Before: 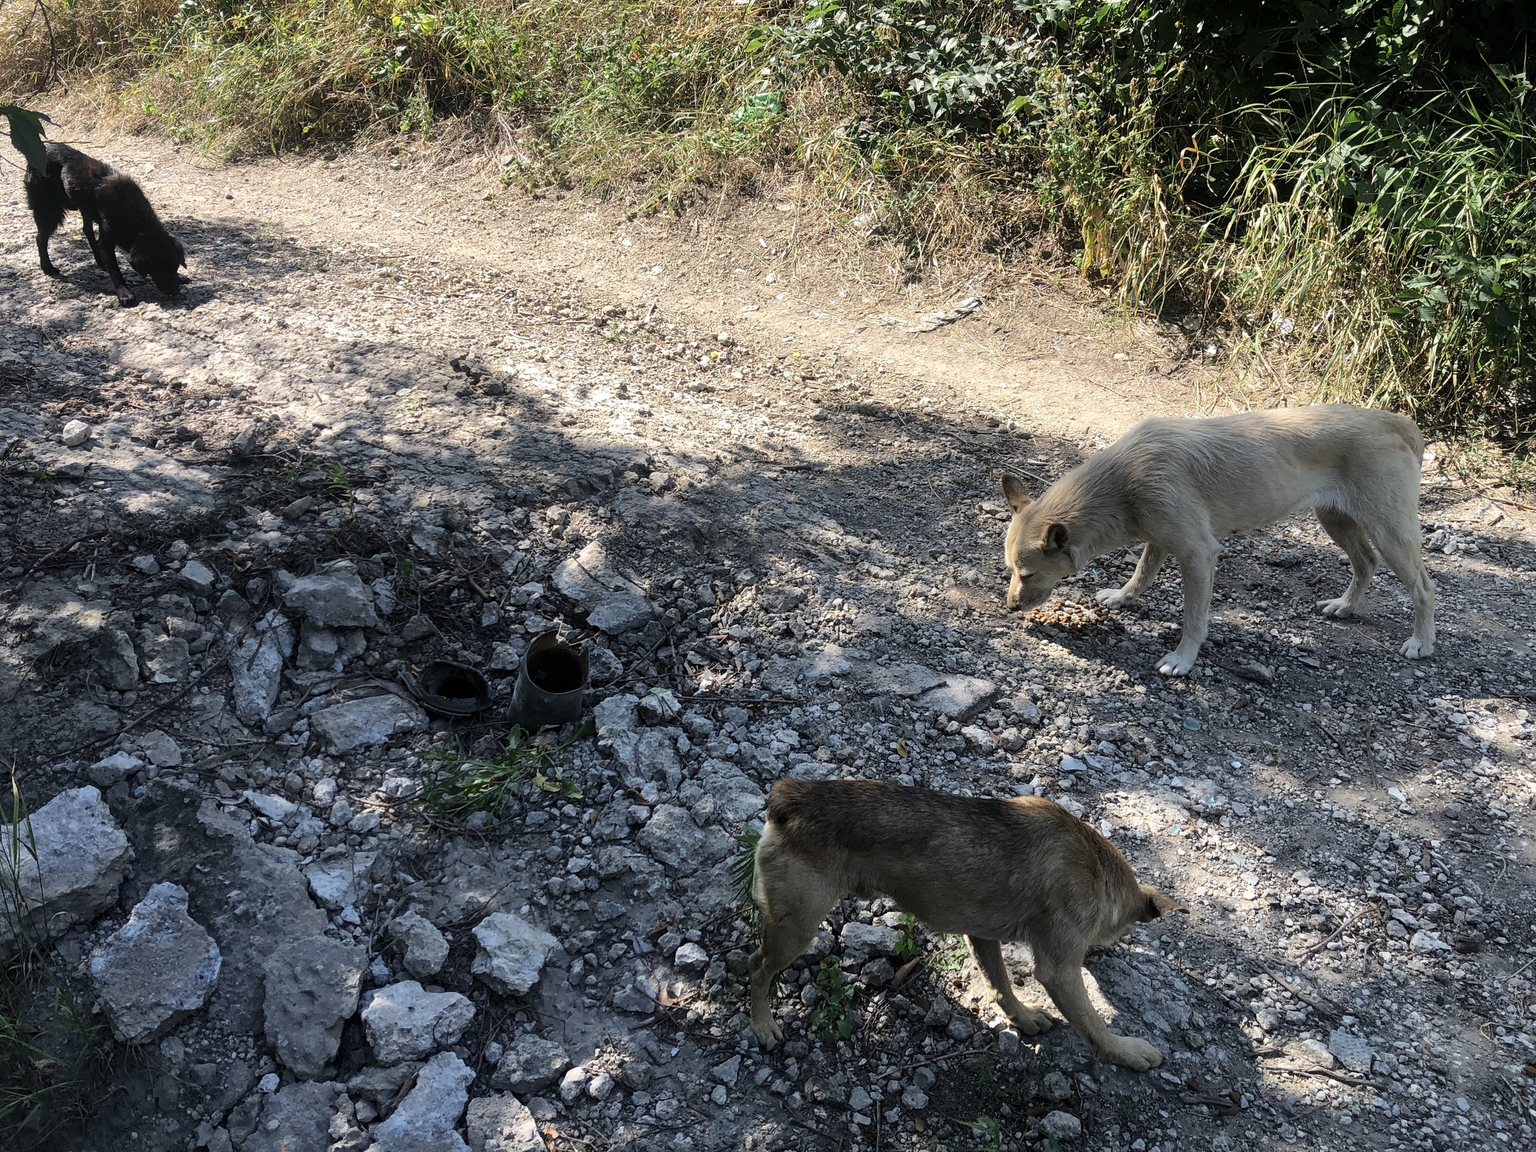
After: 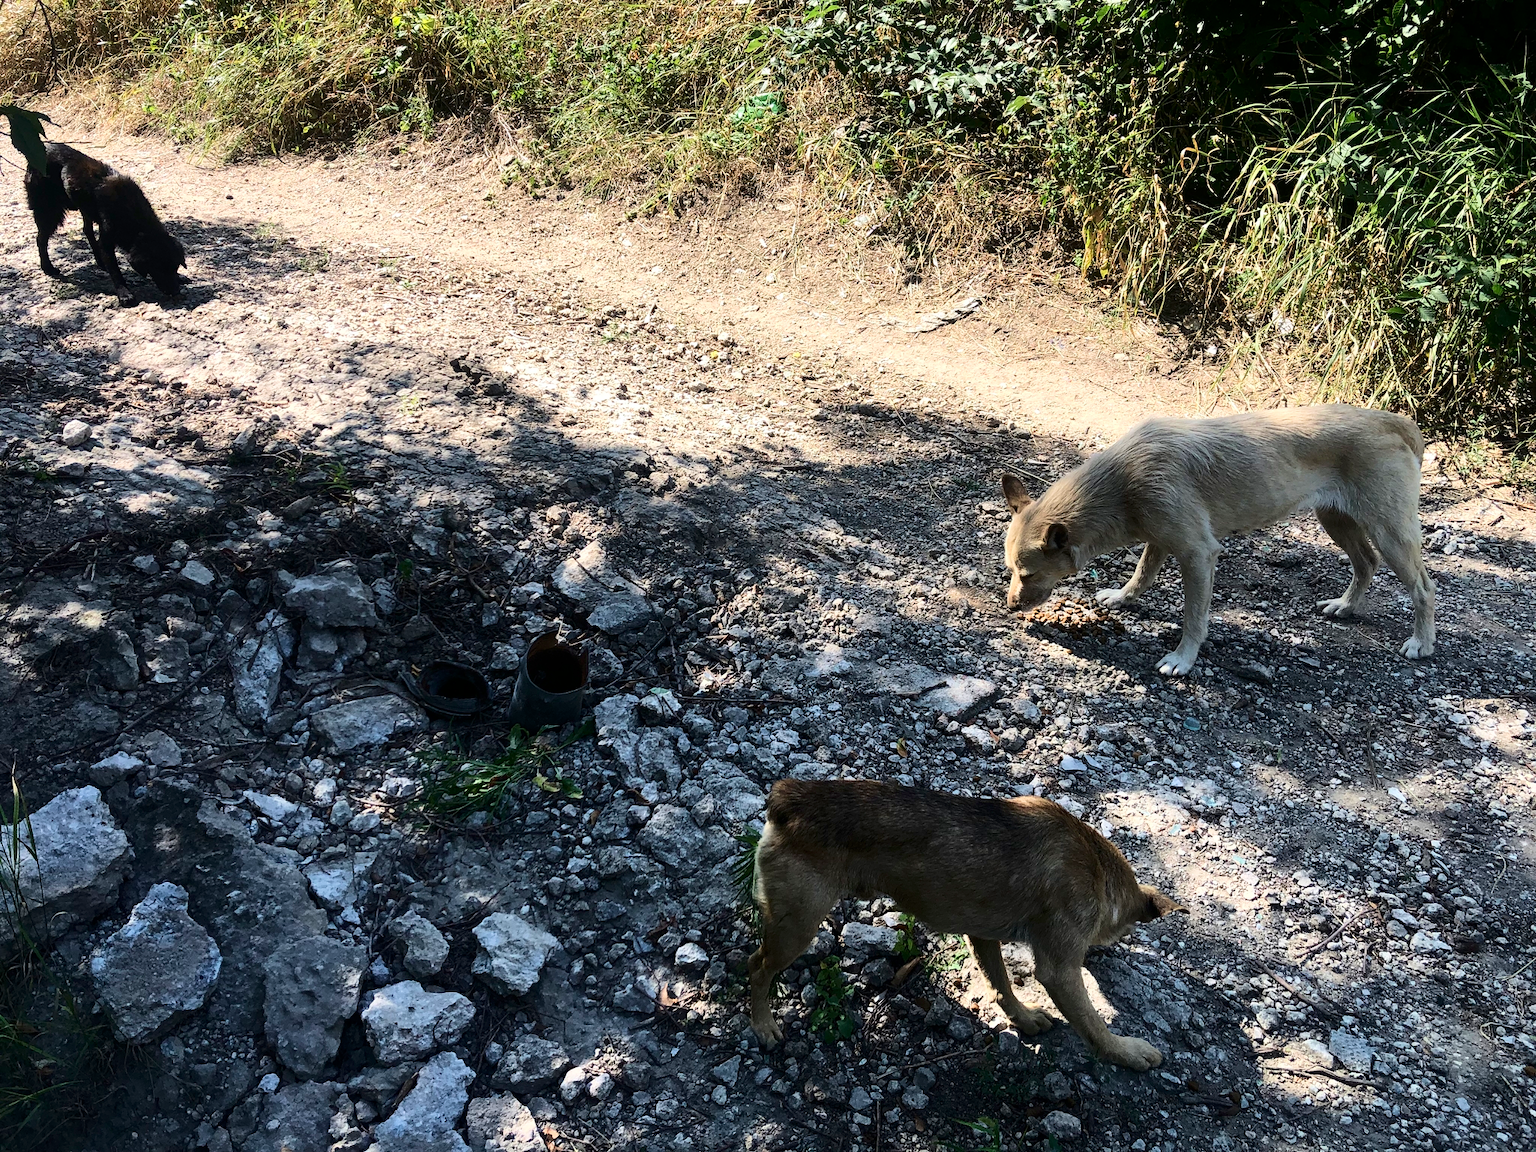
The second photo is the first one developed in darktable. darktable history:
contrast brightness saturation: contrast 0.28
velvia: on, module defaults
